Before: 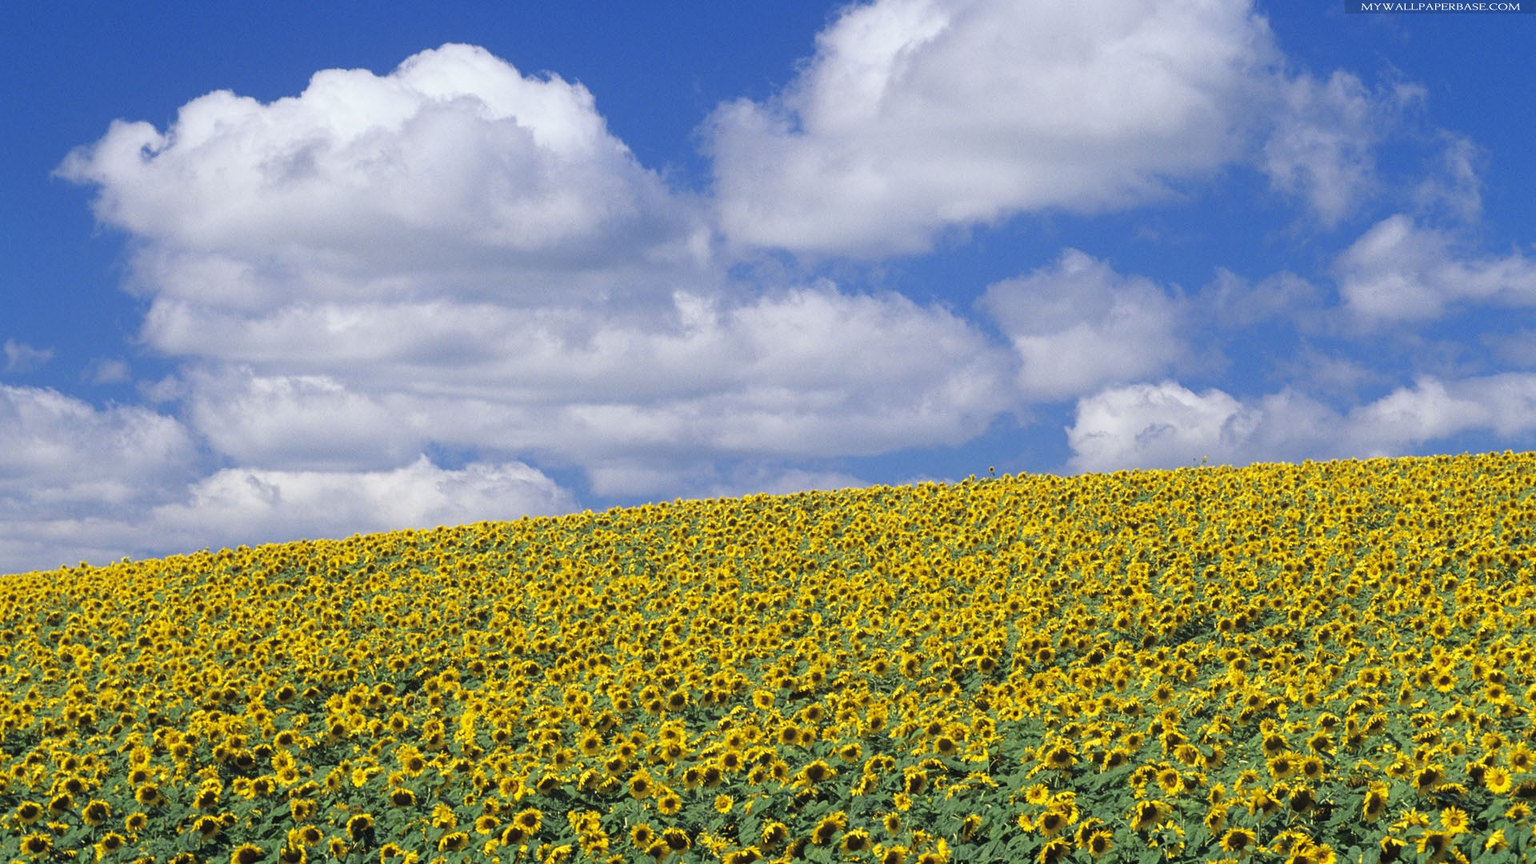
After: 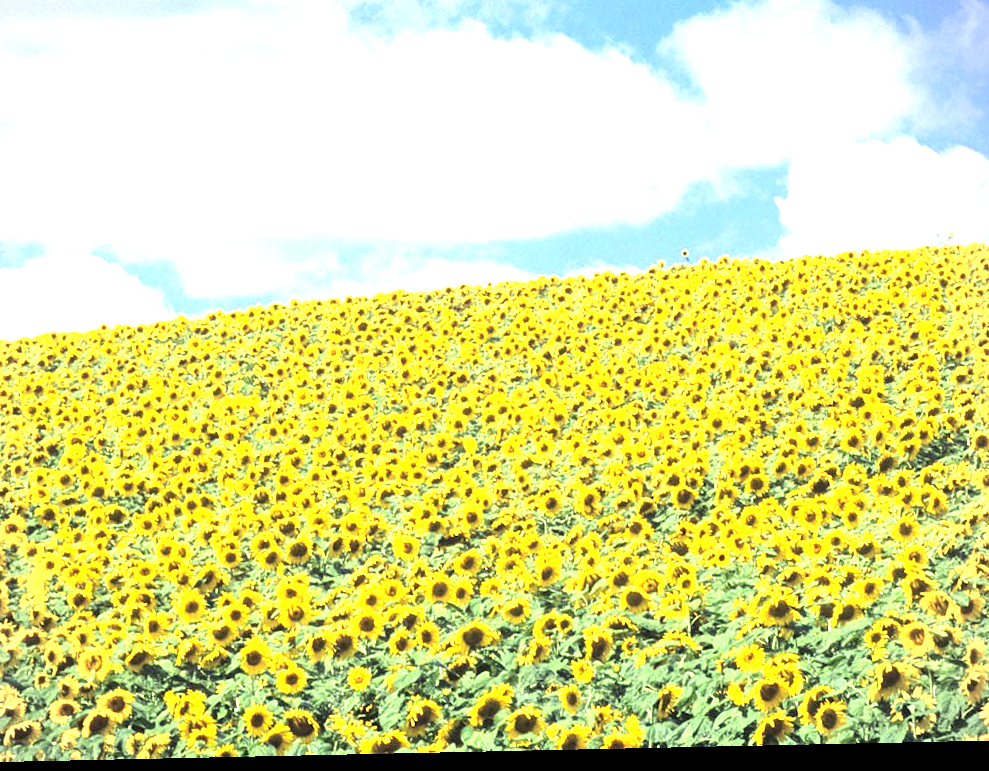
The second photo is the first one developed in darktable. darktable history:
crop and rotate: left 29.237%, top 31.152%, right 19.807%
exposure: black level correction 0.001, exposure 2 EV, compensate highlight preservation false
rotate and perspective: rotation -1.24°, automatic cropping off
vignetting: fall-off start 92.6%, brightness -0.52, saturation -0.51, center (-0.012, 0)
